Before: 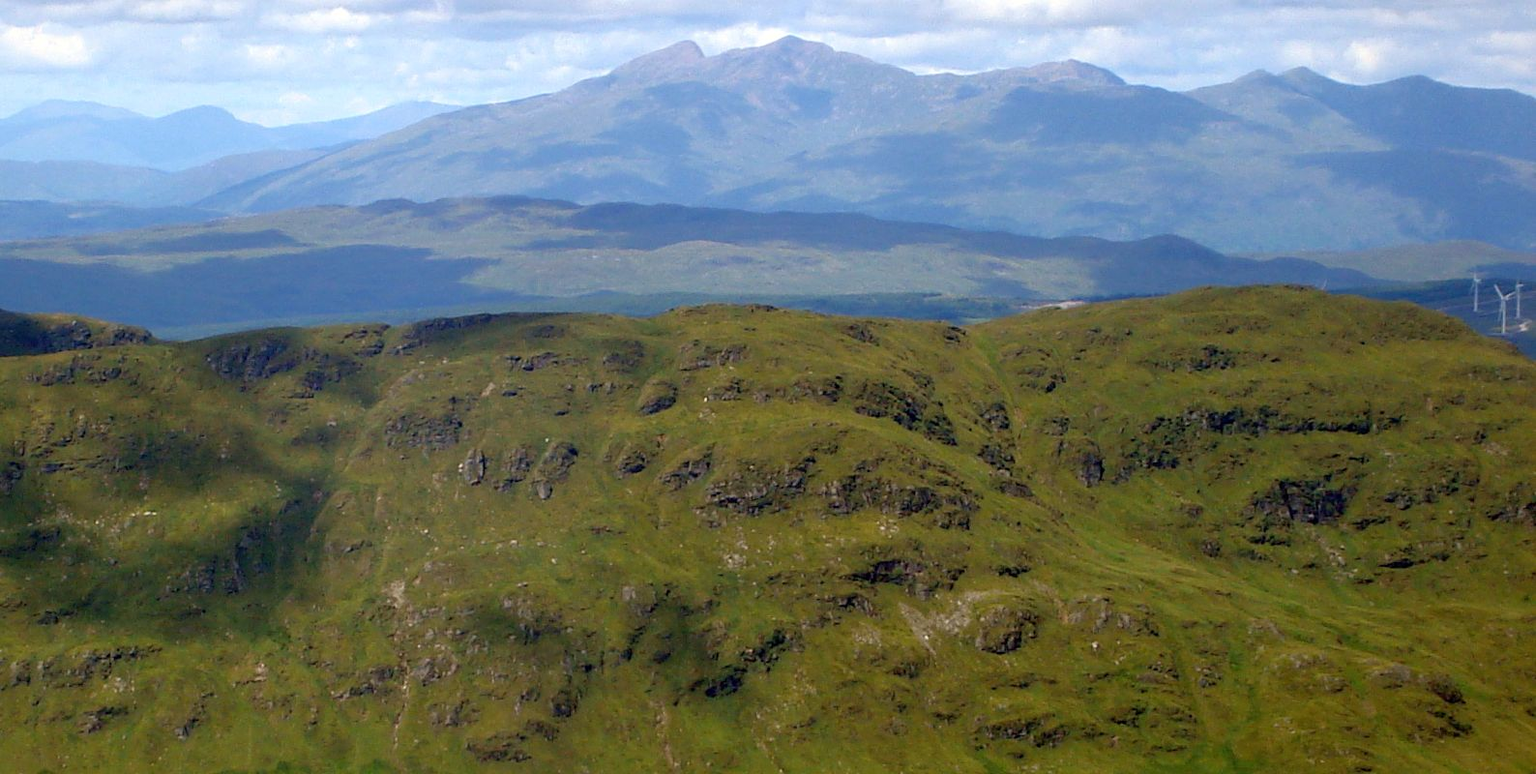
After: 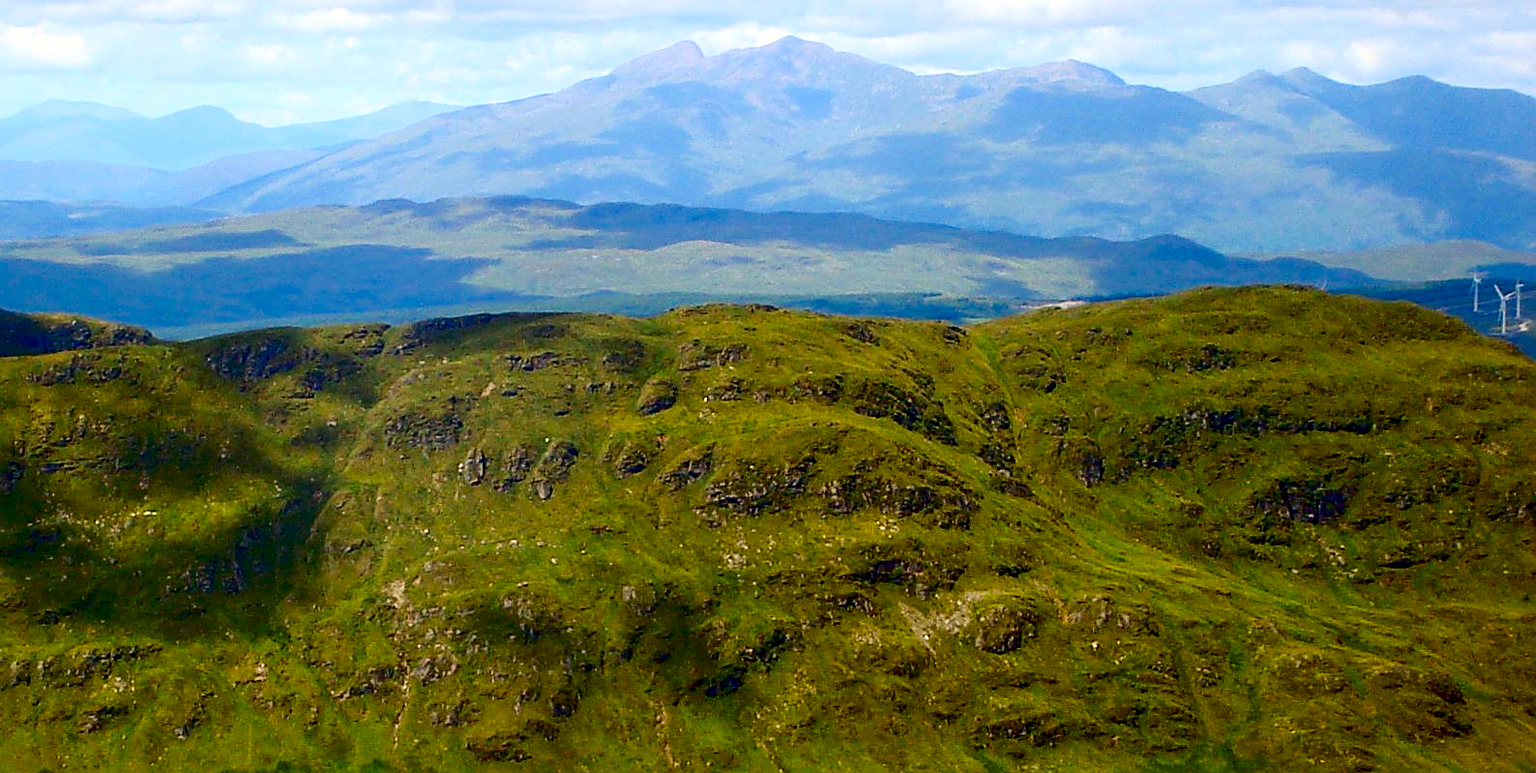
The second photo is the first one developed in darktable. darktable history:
sharpen: on, module defaults
contrast brightness saturation: contrast 0.22, brightness -0.19, saturation 0.24
rgb curve: curves: ch2 [(0, 0) (0.567, 0.512) (1, 1)], mode RGB, independent channels
shadows and highlights: radius 93.07, shadows -14.46, white point adjustment 0.23, highlights 31.48, compress 48.23%, highlights color adjustment 52.79%, soften with gaussian
tone curve: curves: ch0 [(0, 0) (0.26, 0.424) (0.417, 0.585) (1, 1)]
